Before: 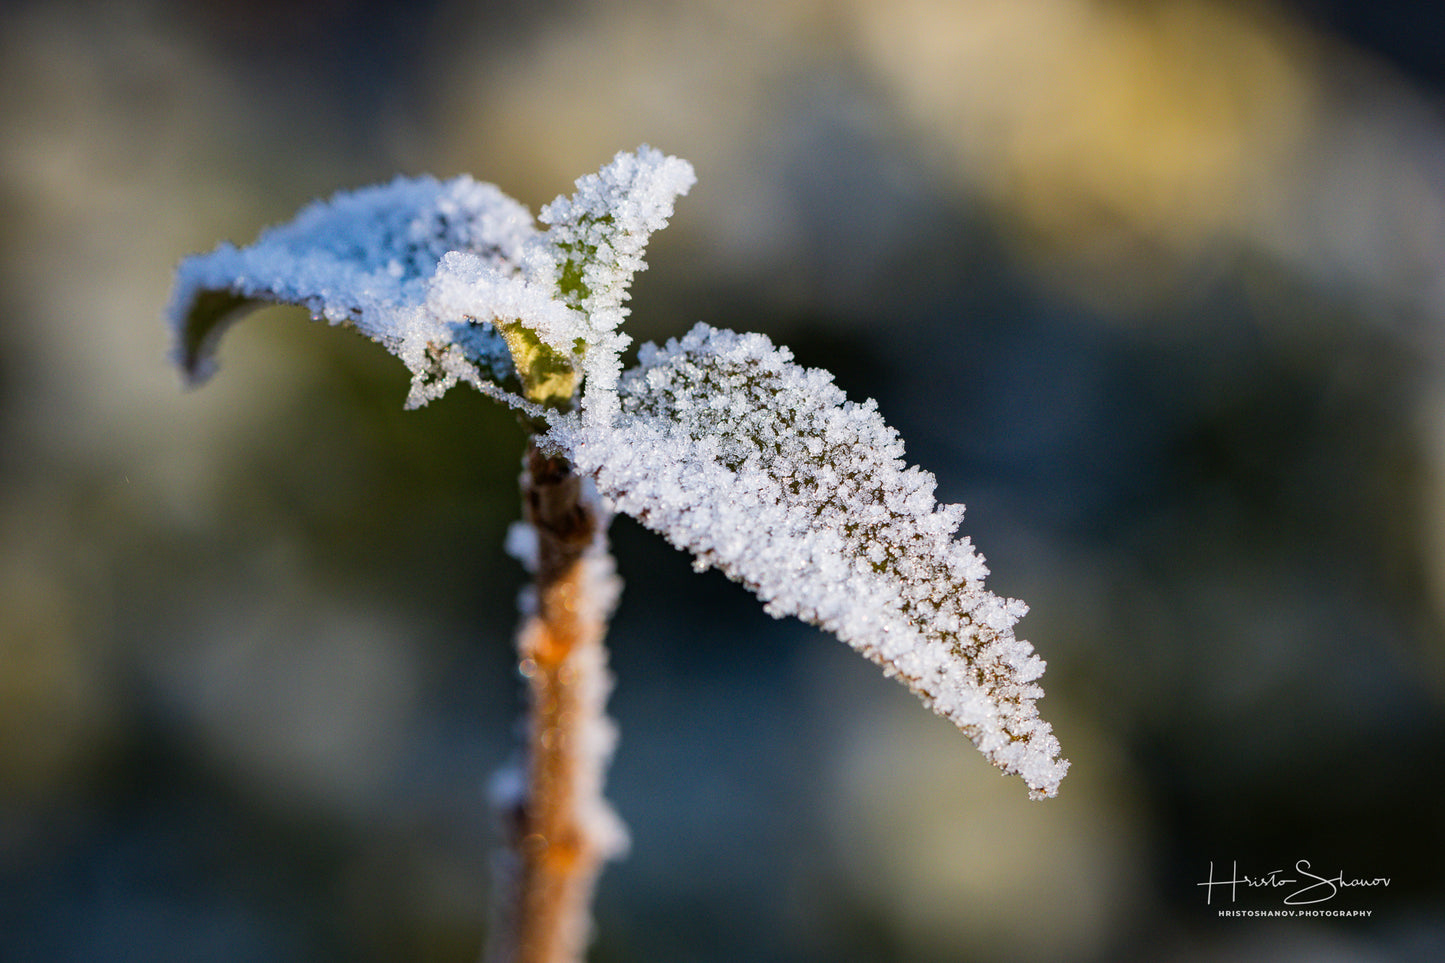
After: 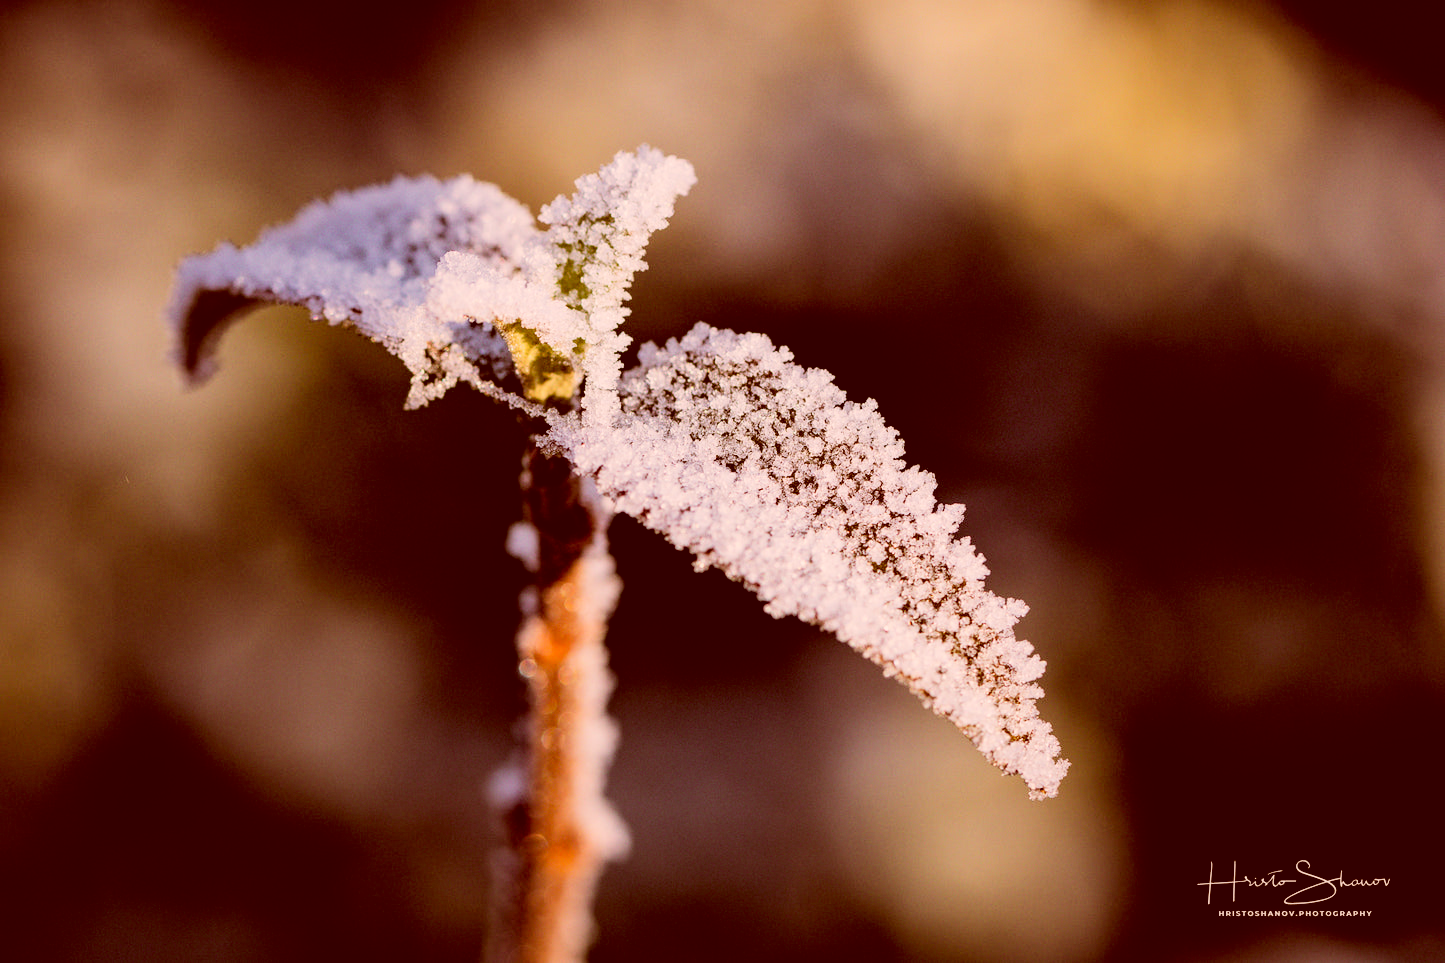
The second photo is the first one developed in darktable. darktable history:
color correction: highlights a* 9.41, highlights b* 9.01, shadows a* 39.8, shadows b* 39.88, saturation 0.8
filmic rgb: black relative exposure -16 EV, white relative exposure 6.23 EV, threshold 3.01 EV, hardness 5.08, contrast 1.355, enable highlight reconstruction true
contrast brightness saturation: contrast 0.035, brightness 0.067, saturation 0.128
